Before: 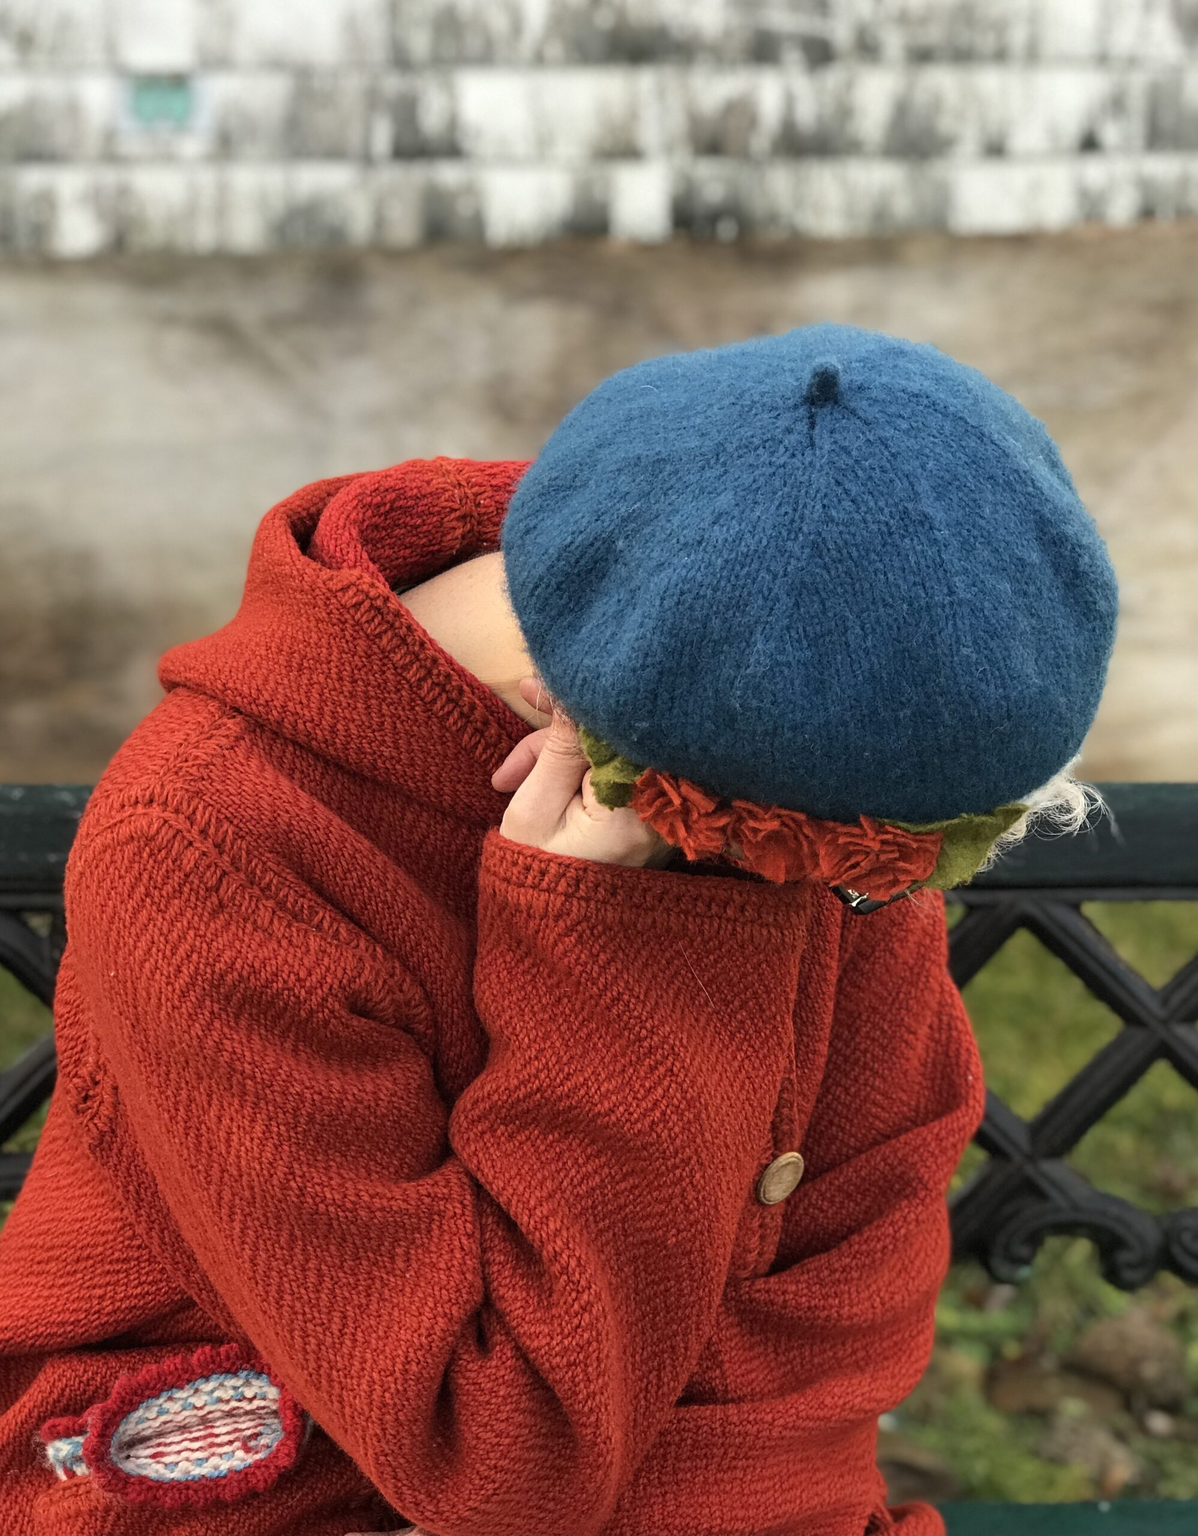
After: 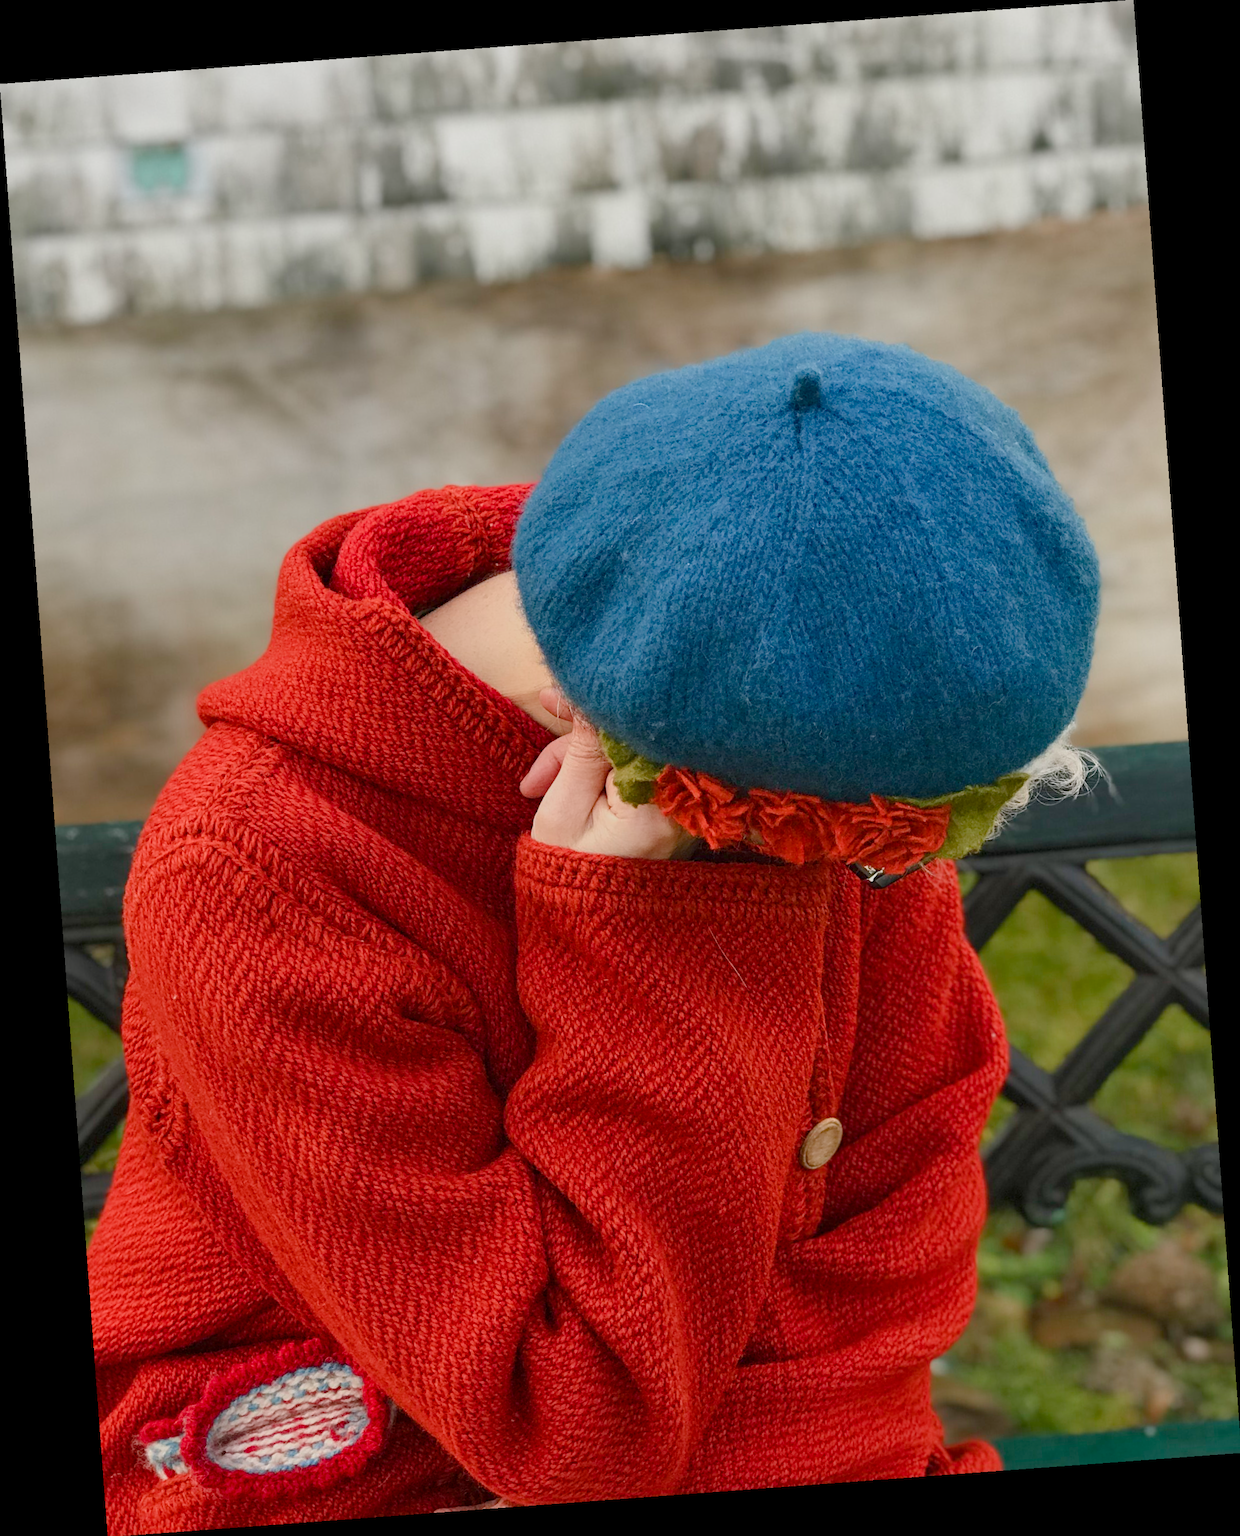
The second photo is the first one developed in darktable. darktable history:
rotate and perspective: rotation -4.25°, automatic cropping off
local contrast: mode bilateral grid, contrast 100, coarseness 100, detail 108%, midtone range 0.2
color balance rgb: shadows lift › chroma 1%, shadows lift › hue 113°, highlights gain › chroma 0.2%, highlights gain › hue 333°, perceptual saturation grading › global saturation 20%, perceptual saturation grading › highlights -50%, perceptual saturation grading › shadows 25%, contrast -20%
white balance: emerald 1
